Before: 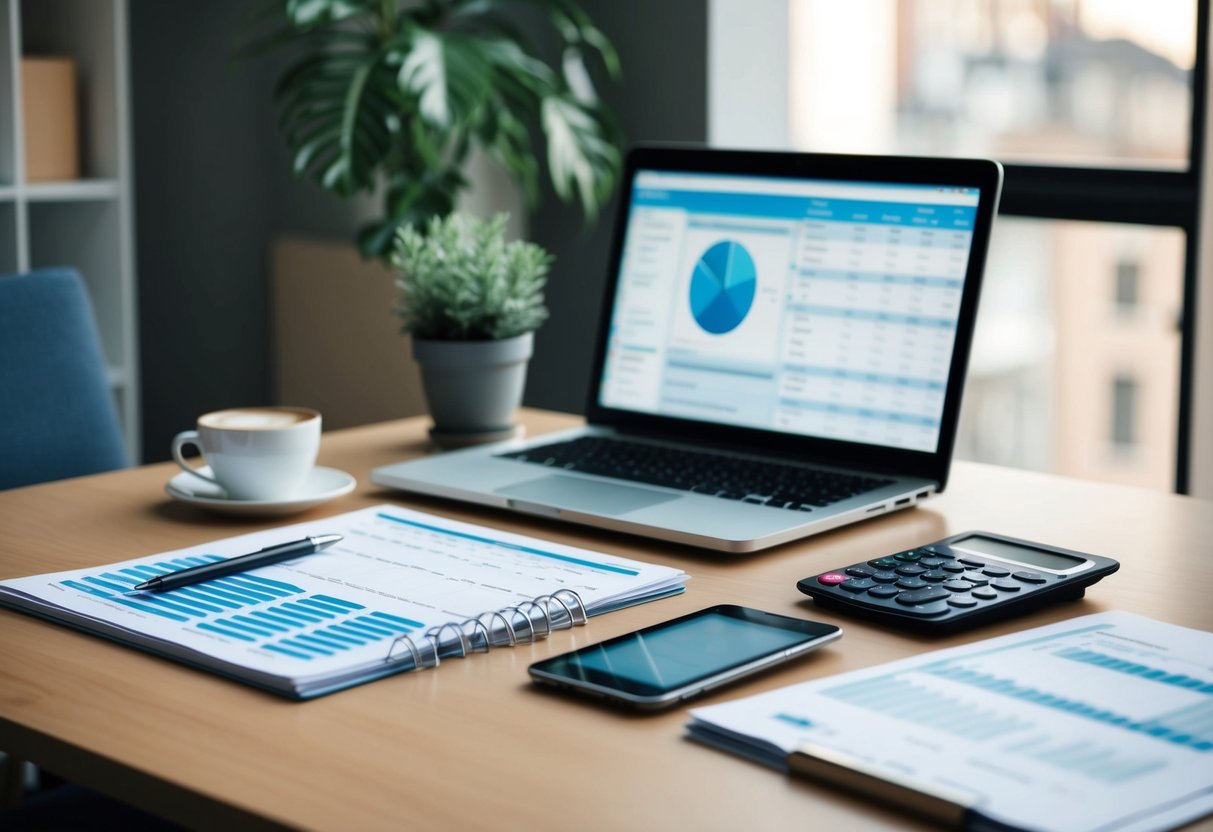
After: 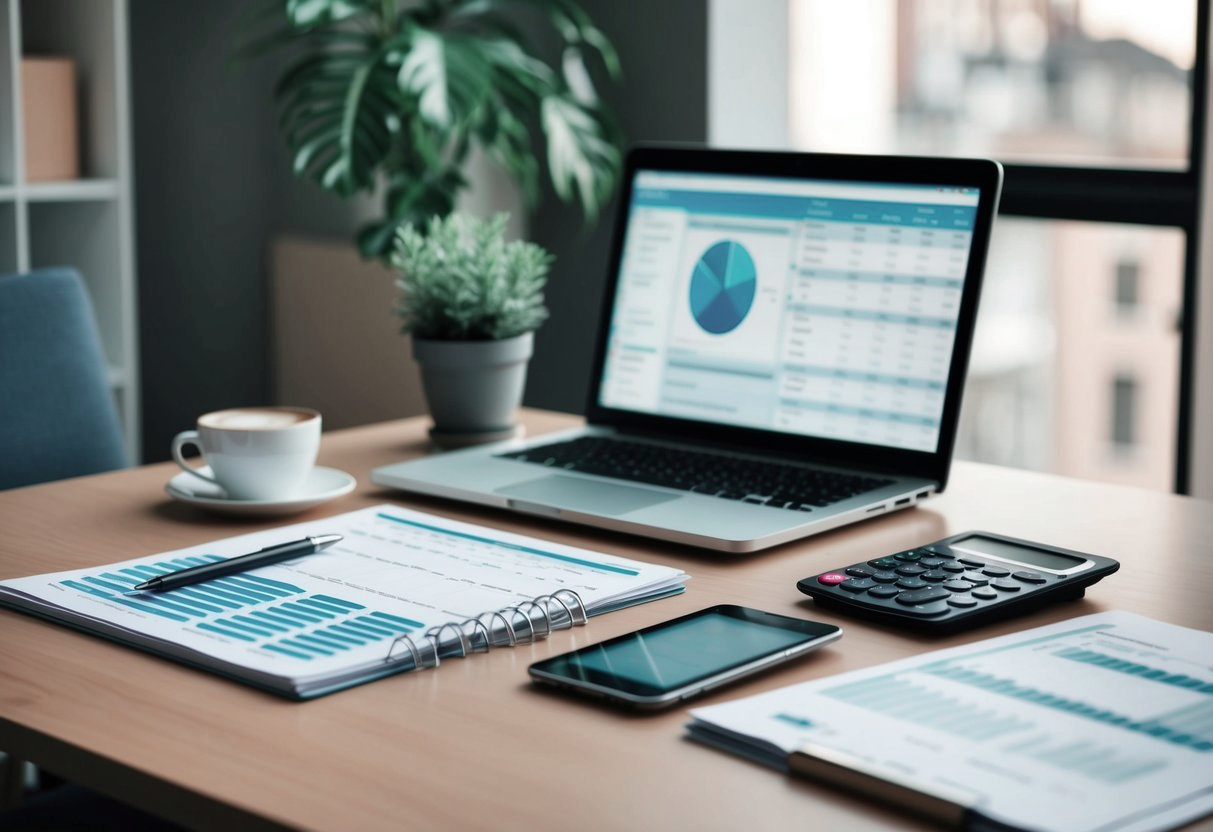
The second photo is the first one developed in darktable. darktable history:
shadows and highlights: highlights color adjustment 0%, soften with gaussian
color contrast: blue-yellow contrast 0.62
